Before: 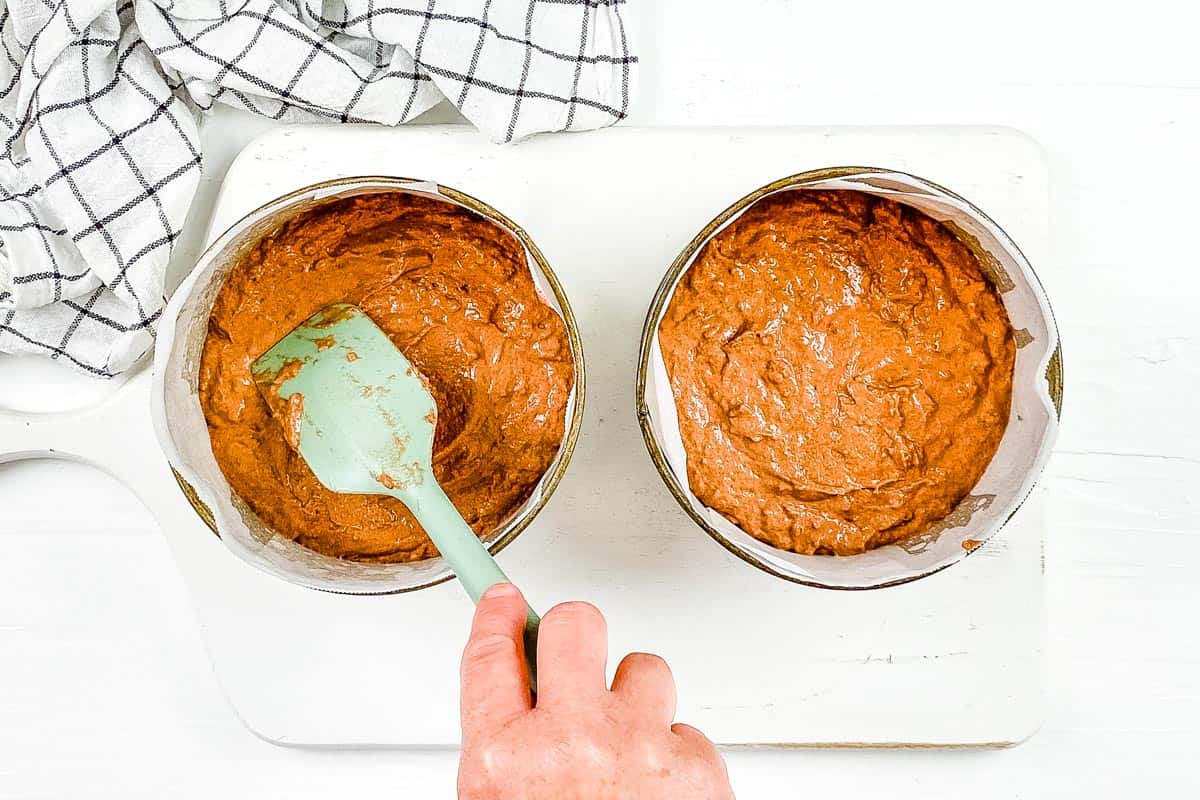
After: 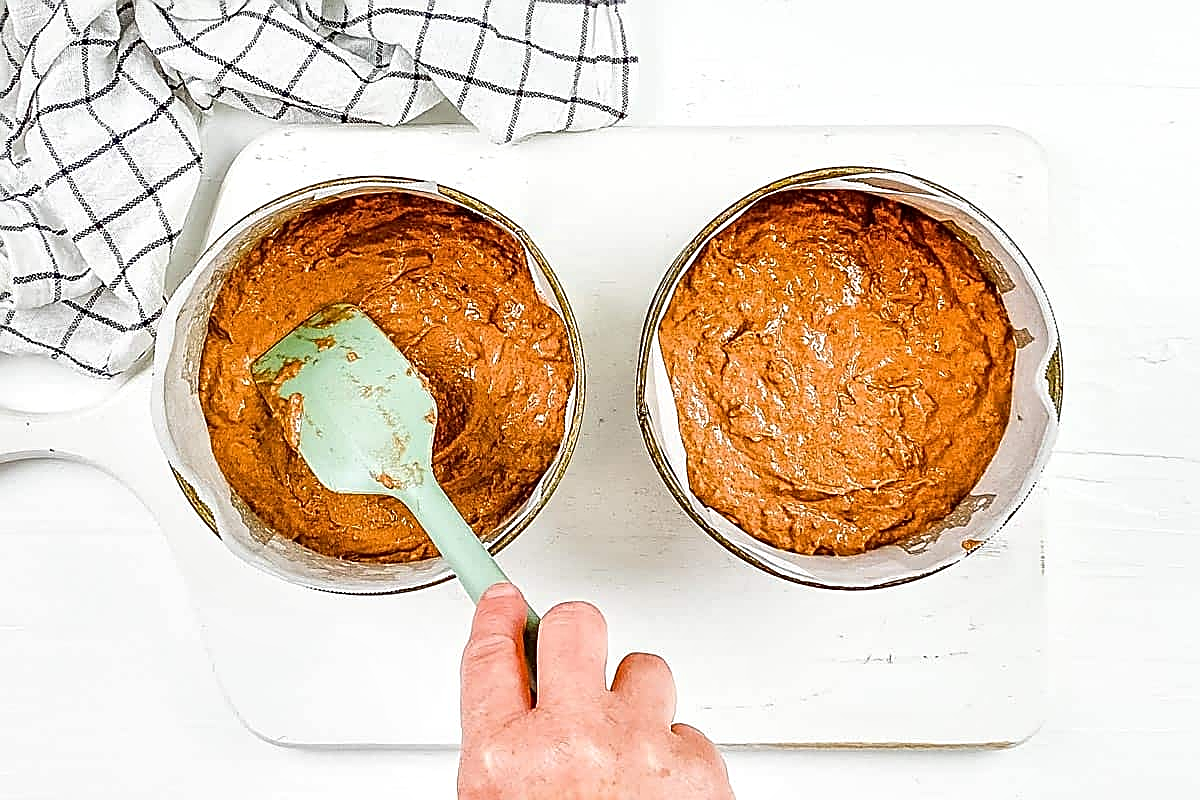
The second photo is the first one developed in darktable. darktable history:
local contrast: mode bilateral grid, contrast 20, coarseness 51, detail 120%, midtone range 0.2
sharpen: amount 0.997
